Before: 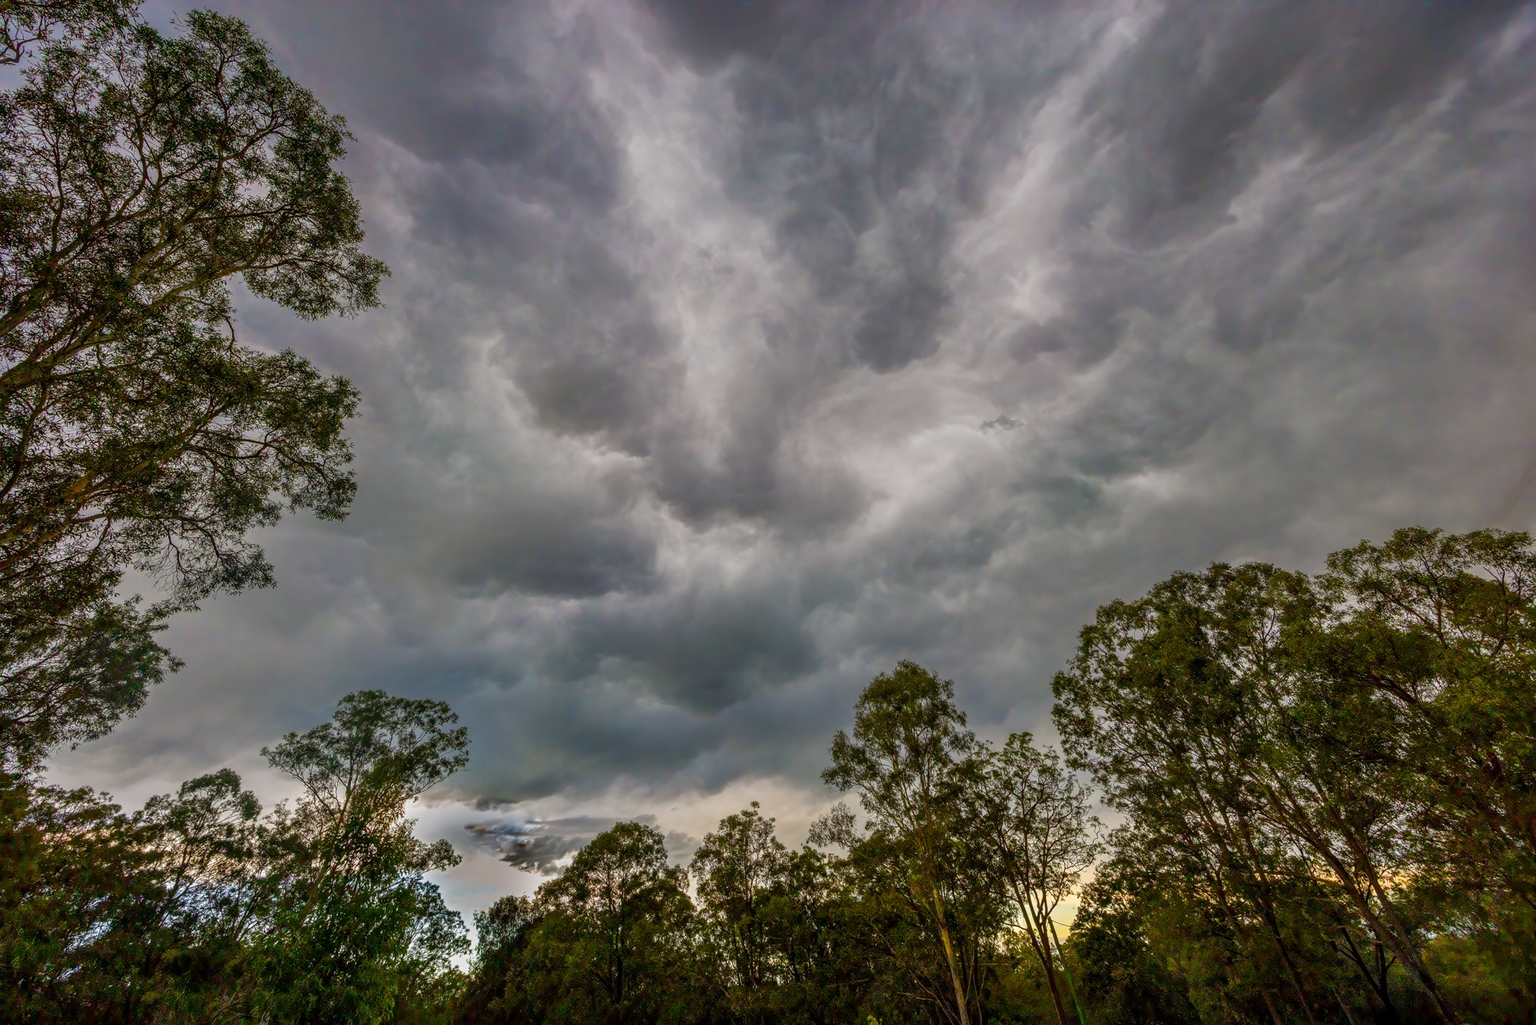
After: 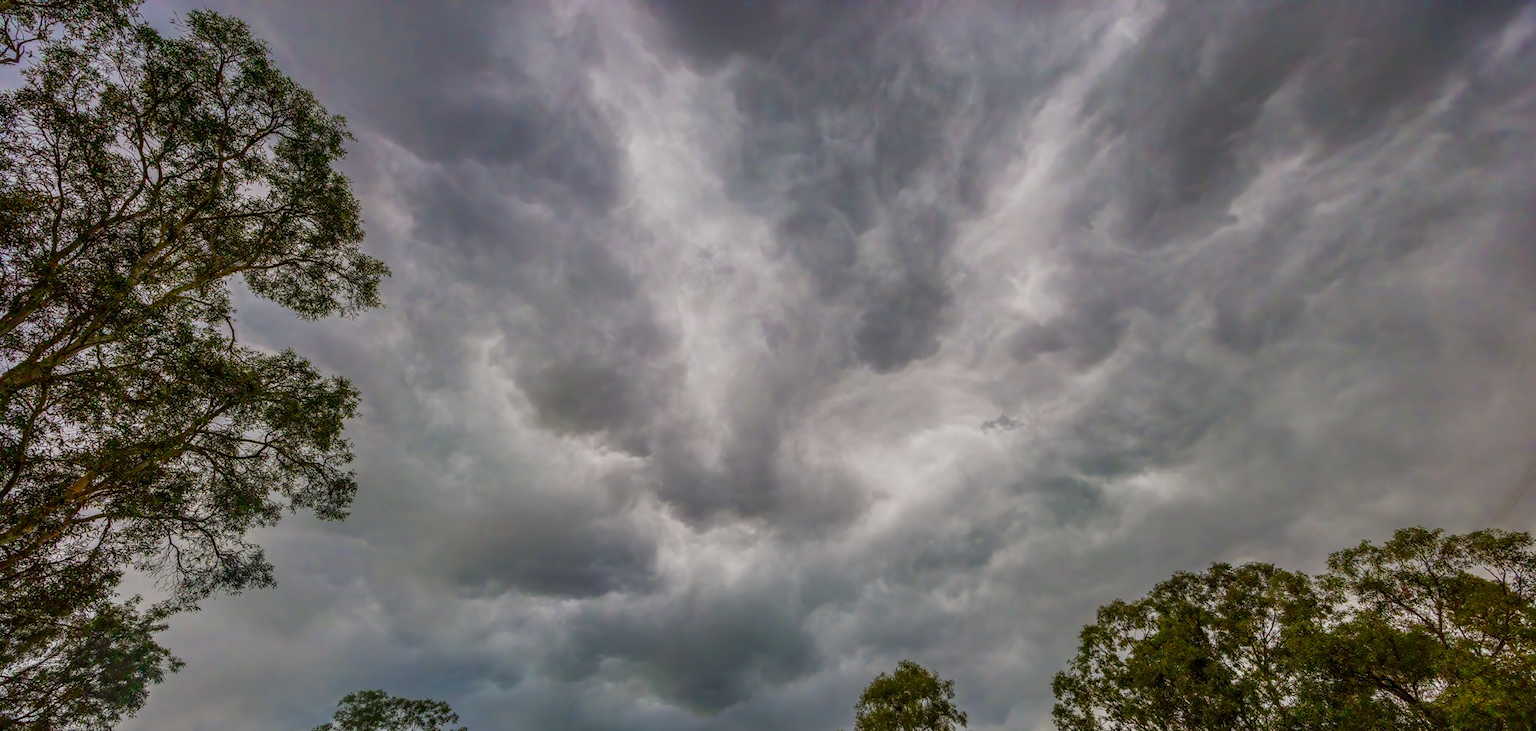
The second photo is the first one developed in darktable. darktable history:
crop: bottom 28.576%
contrast brightness saturation: contrast 0.1, brightness 0.02, saturation 0.02
